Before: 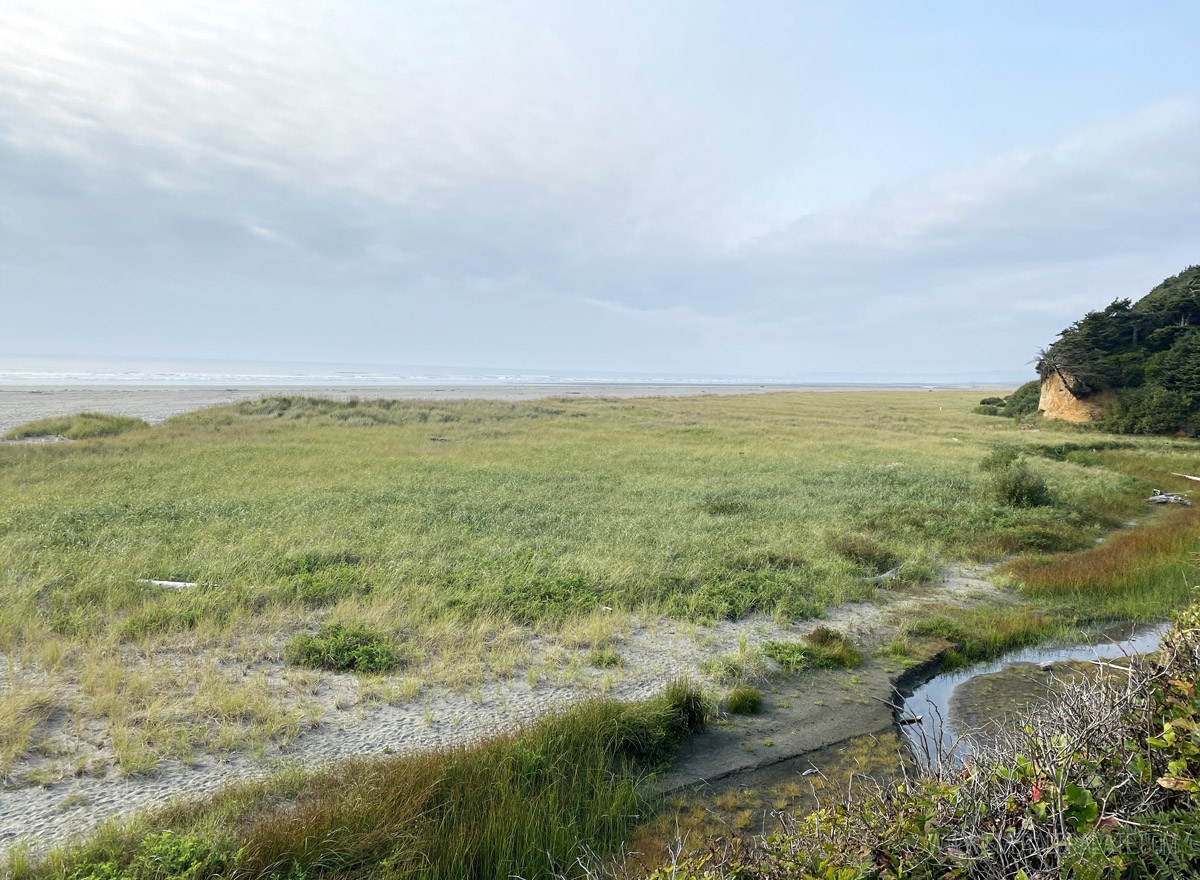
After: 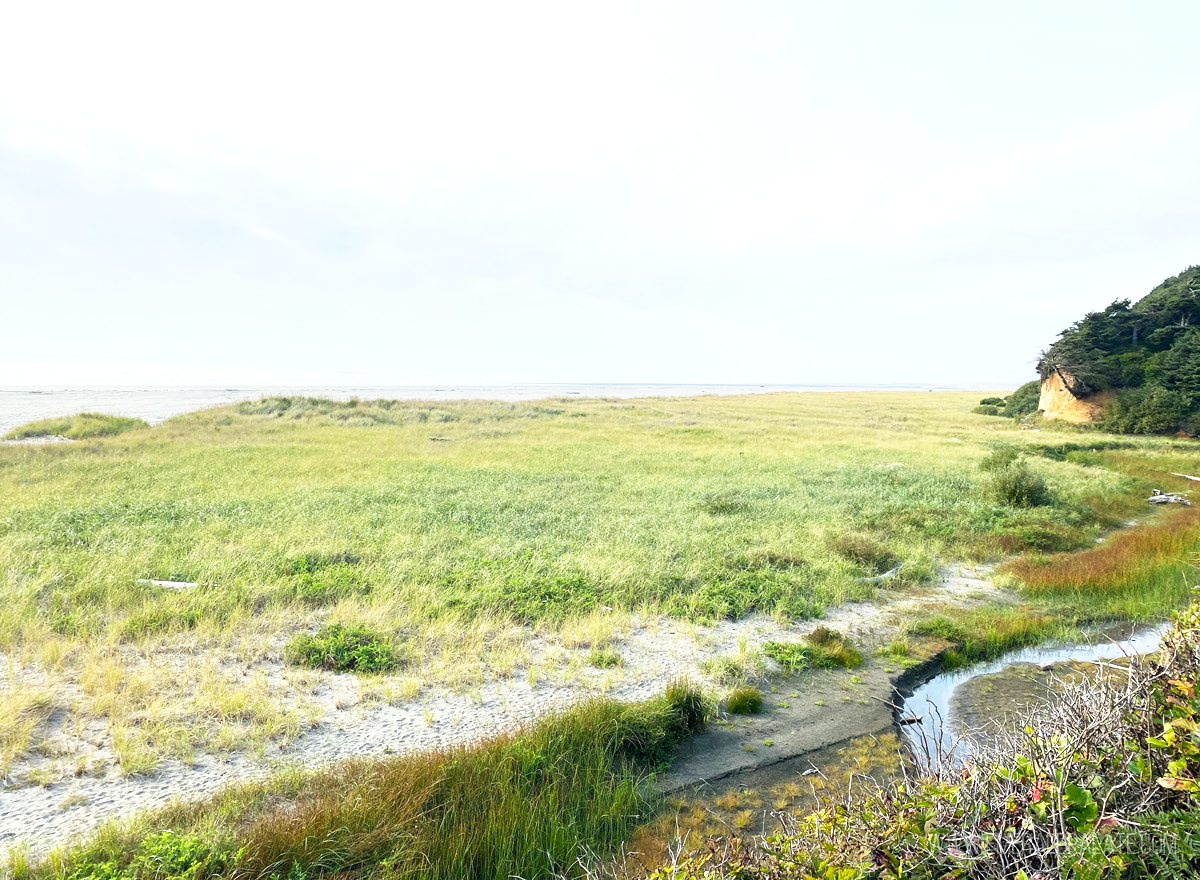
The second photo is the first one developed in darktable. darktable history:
base curve: curves: ch0 [(0, 0) (0.688, 0.865) (1, 1)], preserve colors none
exposure: exposure 0.567 EV, compensate highlight preservation false
